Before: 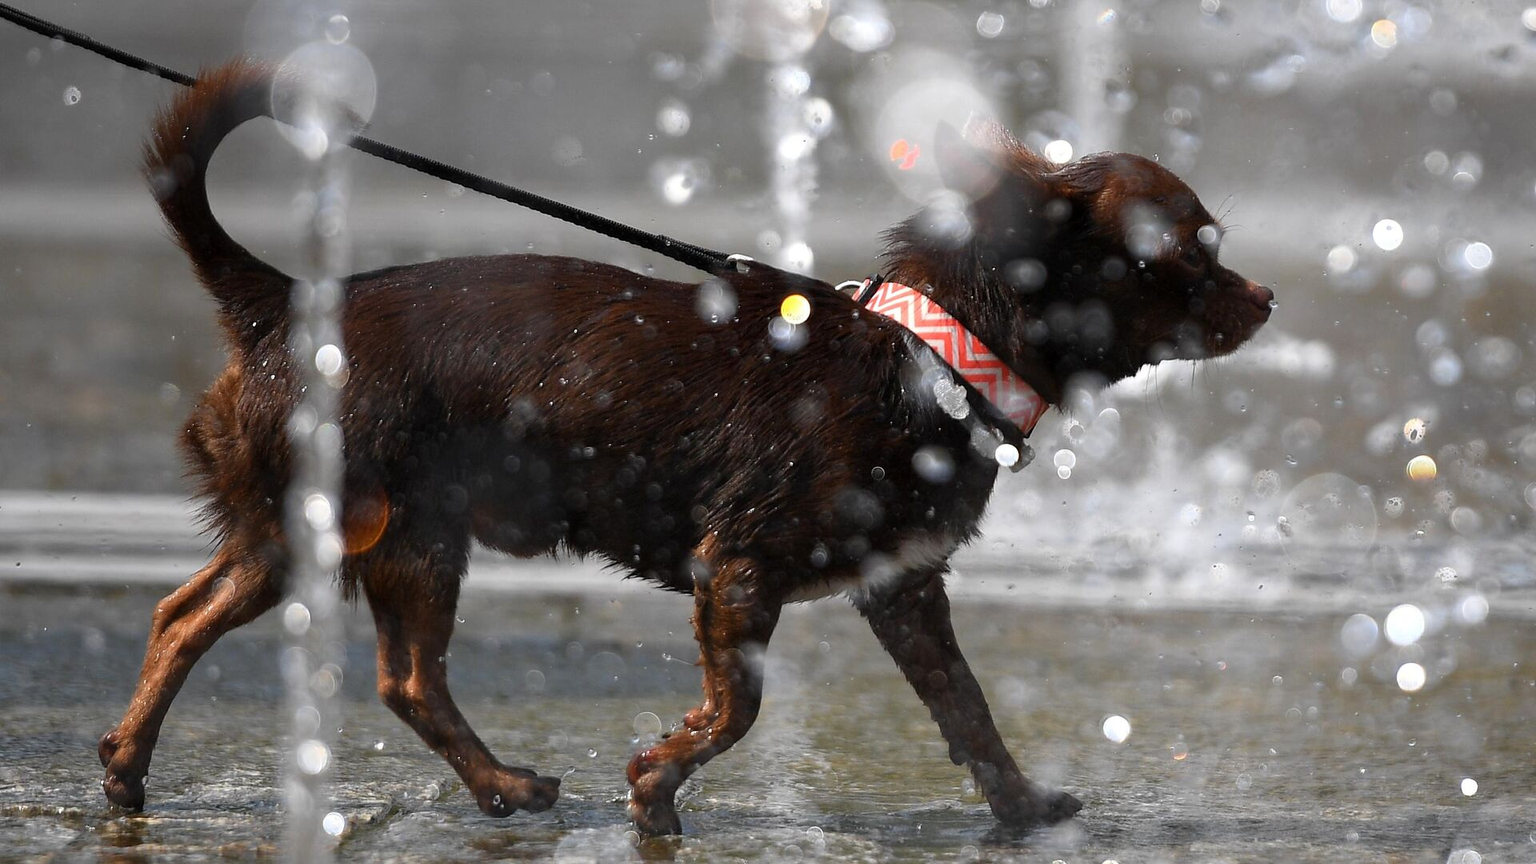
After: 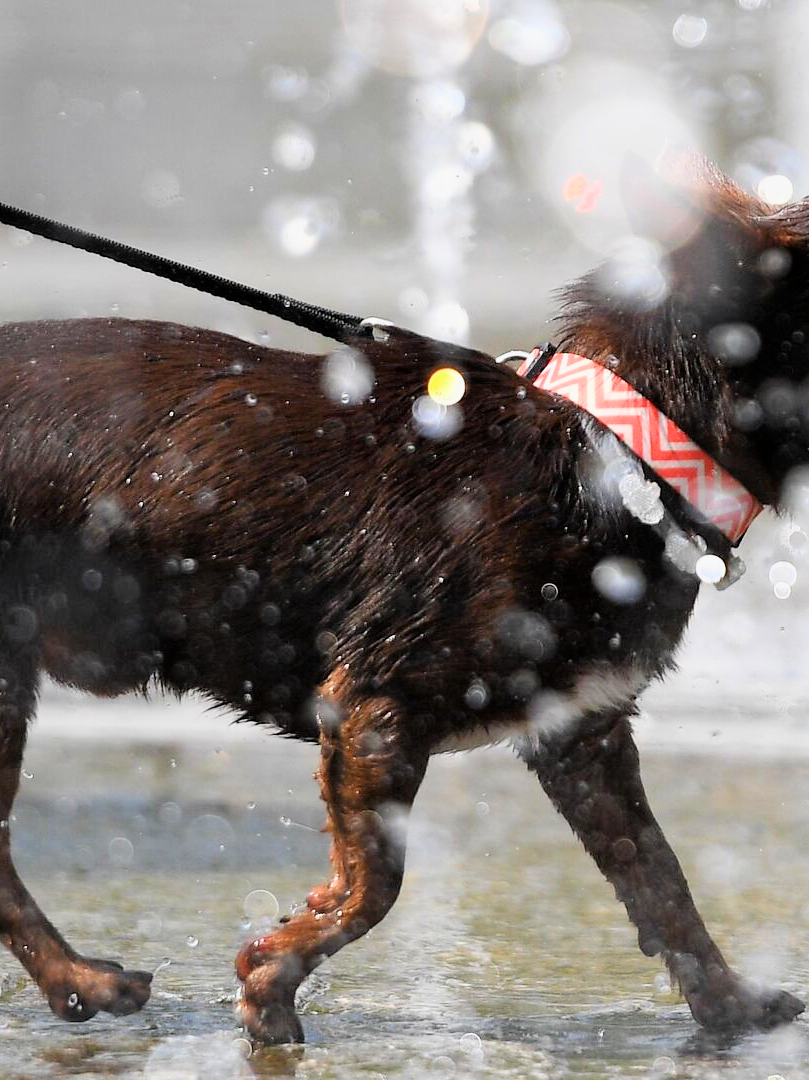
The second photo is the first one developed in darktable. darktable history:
exposure: black level correction 0, exposure 1.3 EV, compensate exposure bias true, compensate highlight preservation false
filmic rgb: black relative exposure -7.65 EV, white relative exposure 4.56 EV, hardness 3.61, color science v6 (2022)
crop: left 28.583%, right 29.231%
